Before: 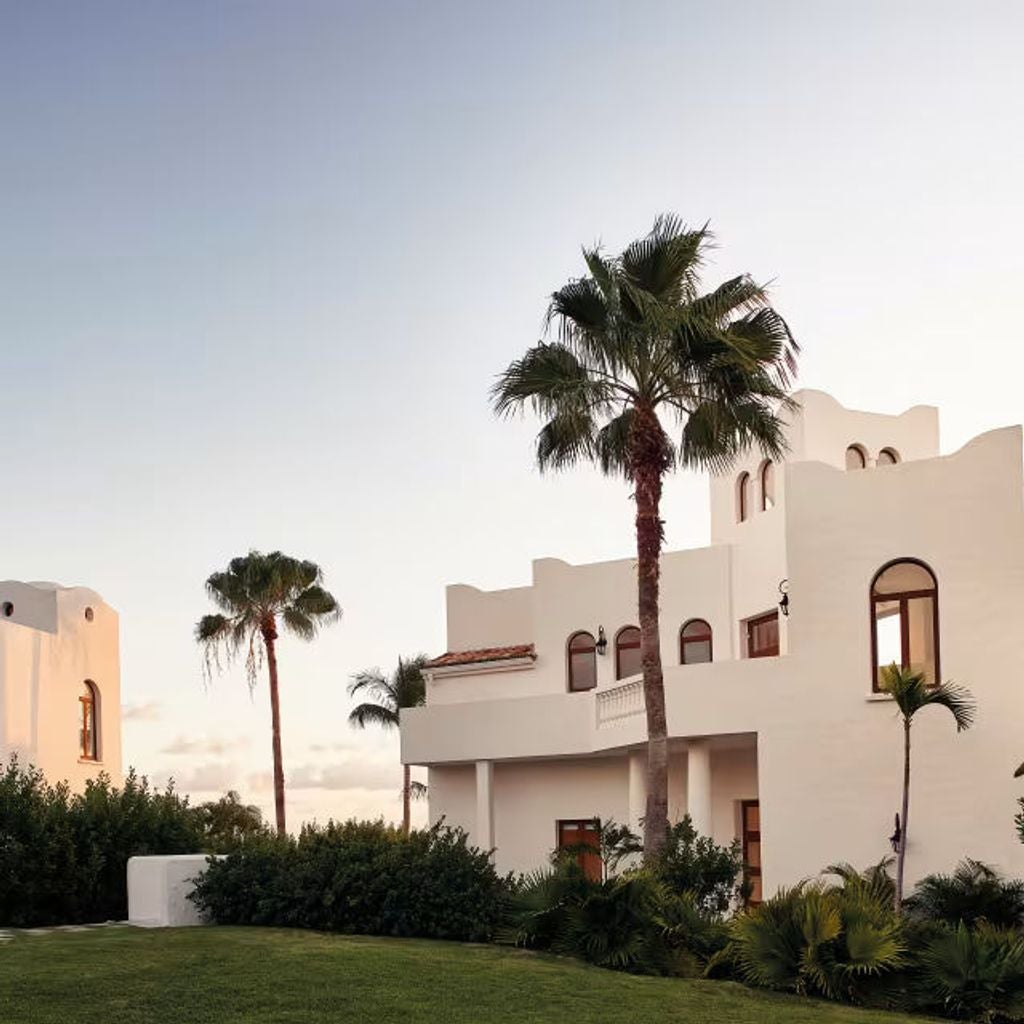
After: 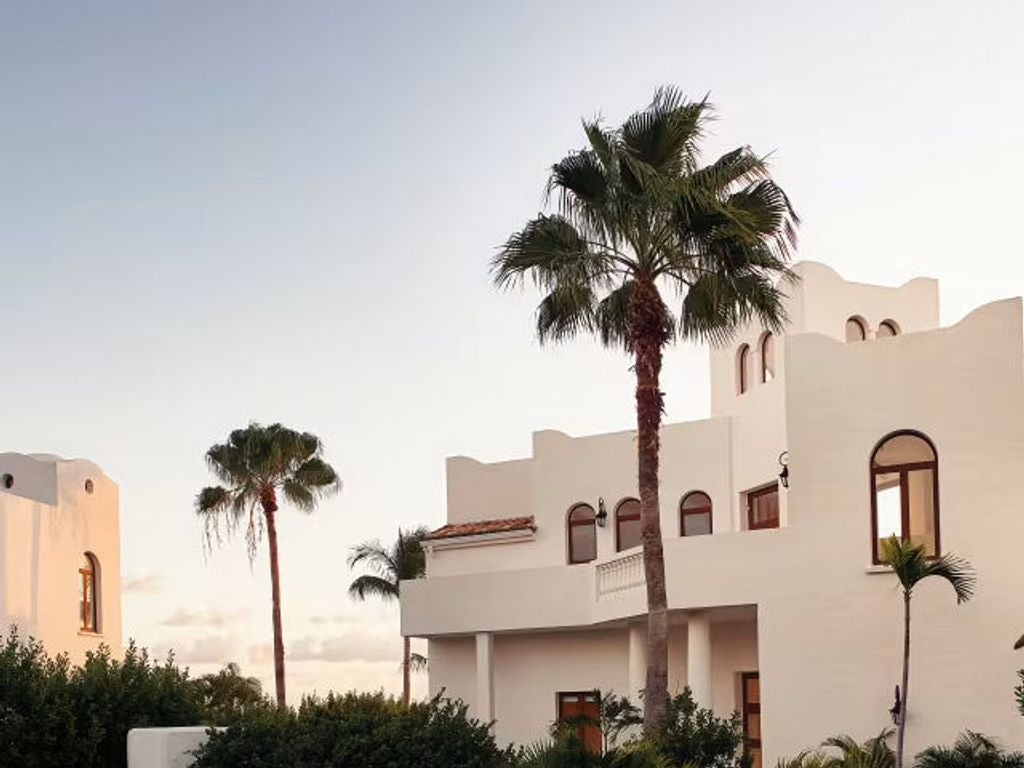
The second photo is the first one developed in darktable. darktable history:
crop and rotate: top 12.5%, bottom 12.5%
contrast equalizer: y [[0.5, 0.5, 0.472, 0.5, 0.5, 0.5], [0.5 ×6], [0.5 ×6], [0 ×6], [0 ×6]]
